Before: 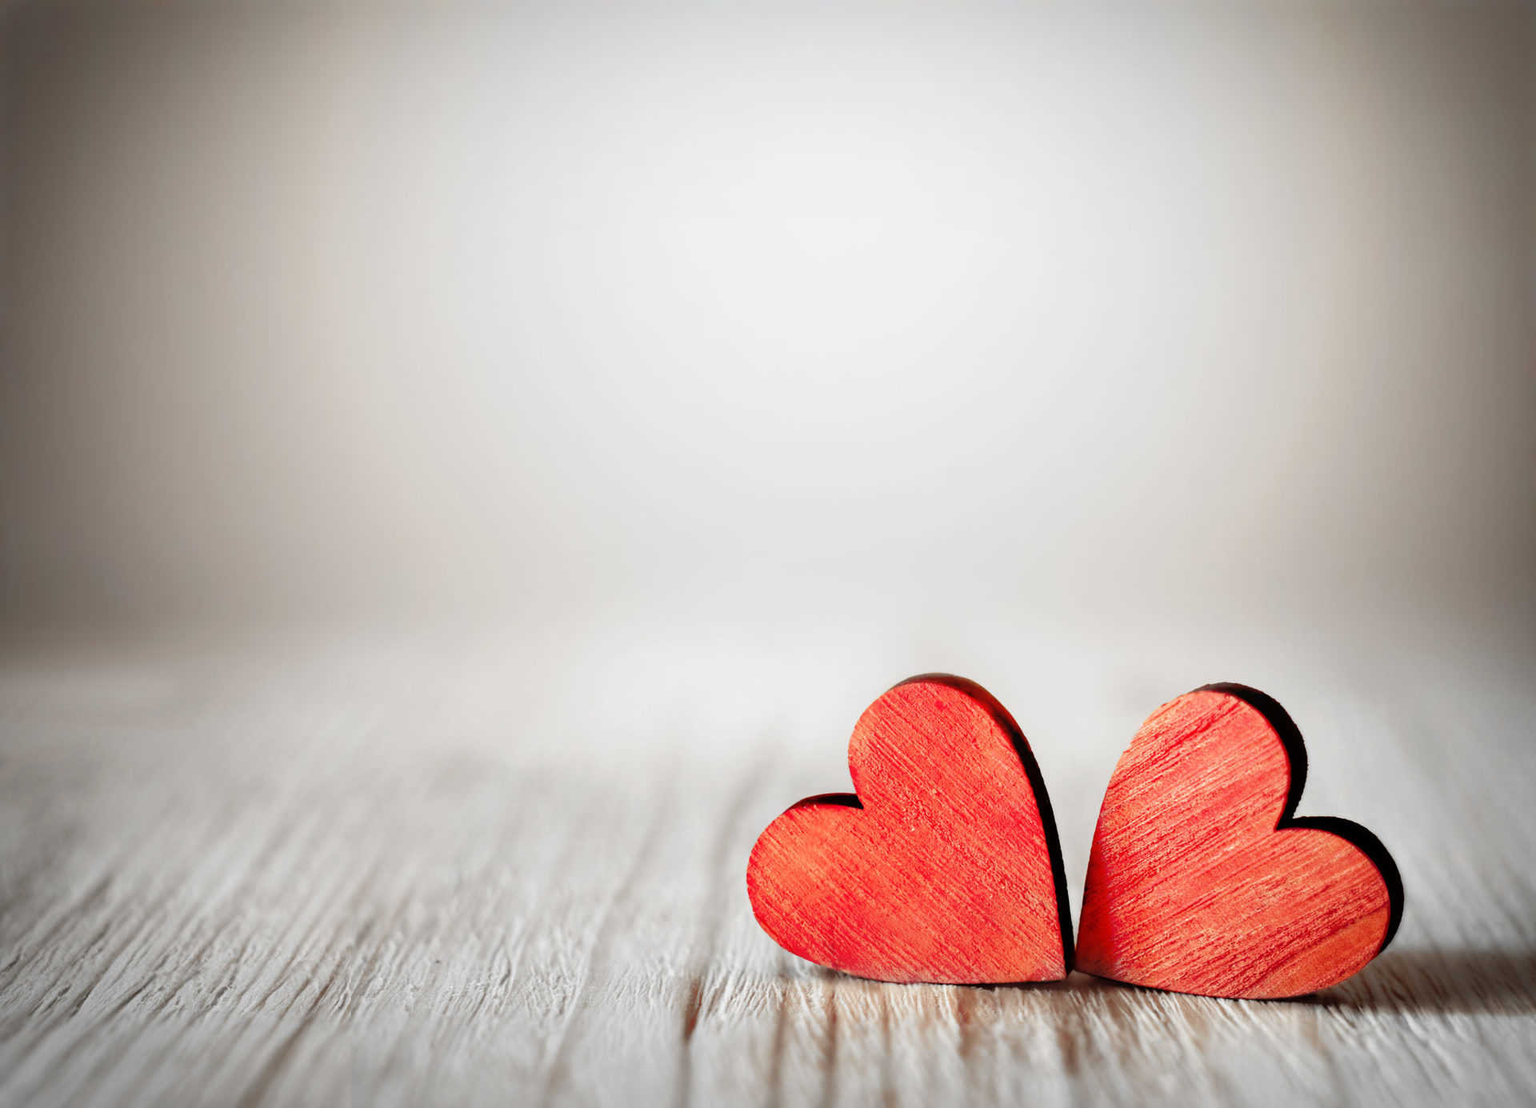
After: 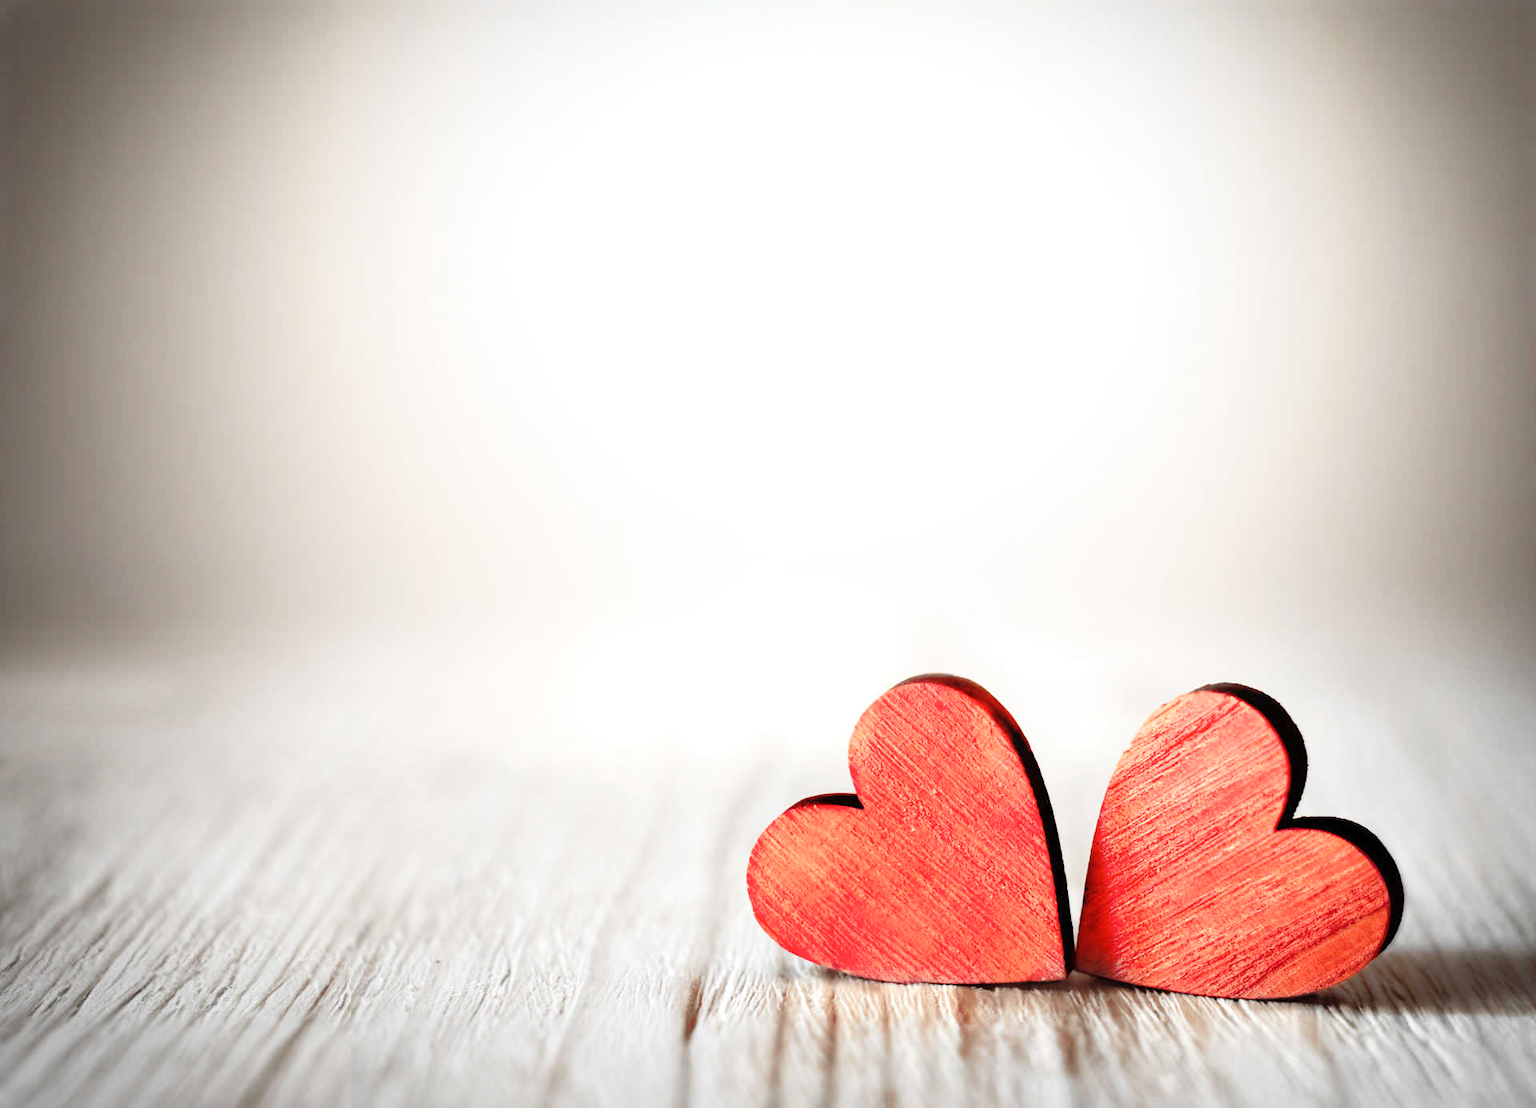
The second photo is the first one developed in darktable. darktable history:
local contrast: mode bilateral grid, contrast 100, coarseness 100, detail 91%, midtone range 0.2
exposure: exposure 0.376 EV, compensate highlight preservation false
shadows and highlights: shadows 0, highlights 40
